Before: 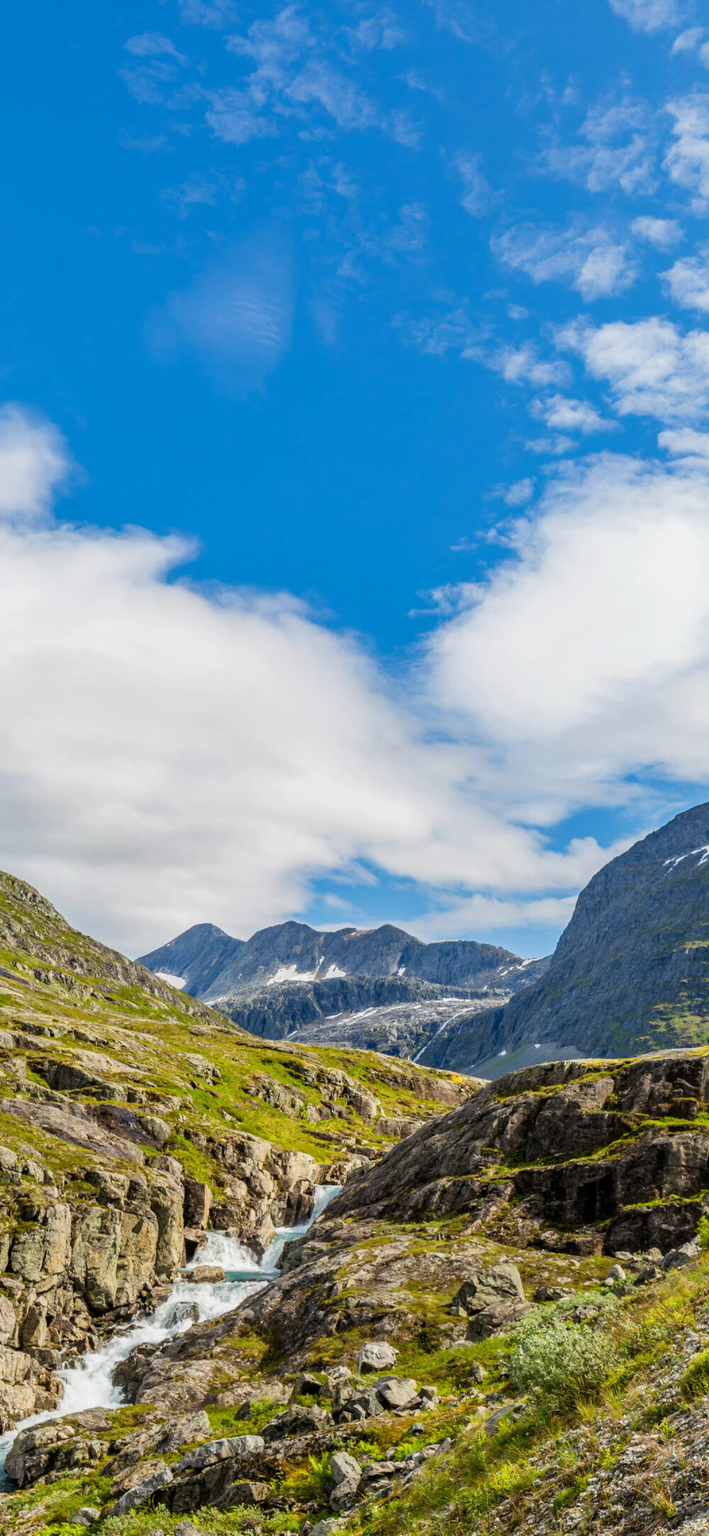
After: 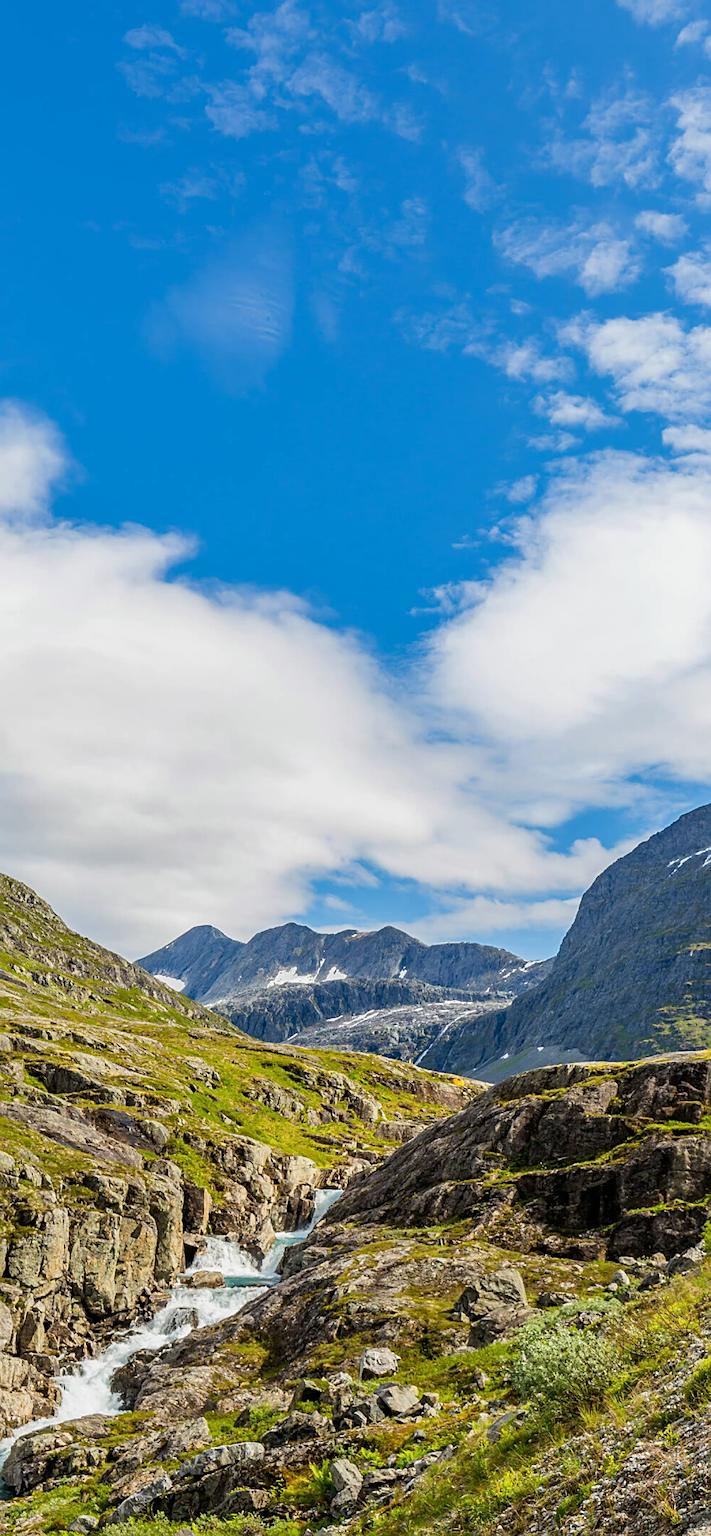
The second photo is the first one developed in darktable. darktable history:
crop: left 0.45%, top 0.528%, right 0.16%, bottom 0.464%
sharpen: on, module defaults
